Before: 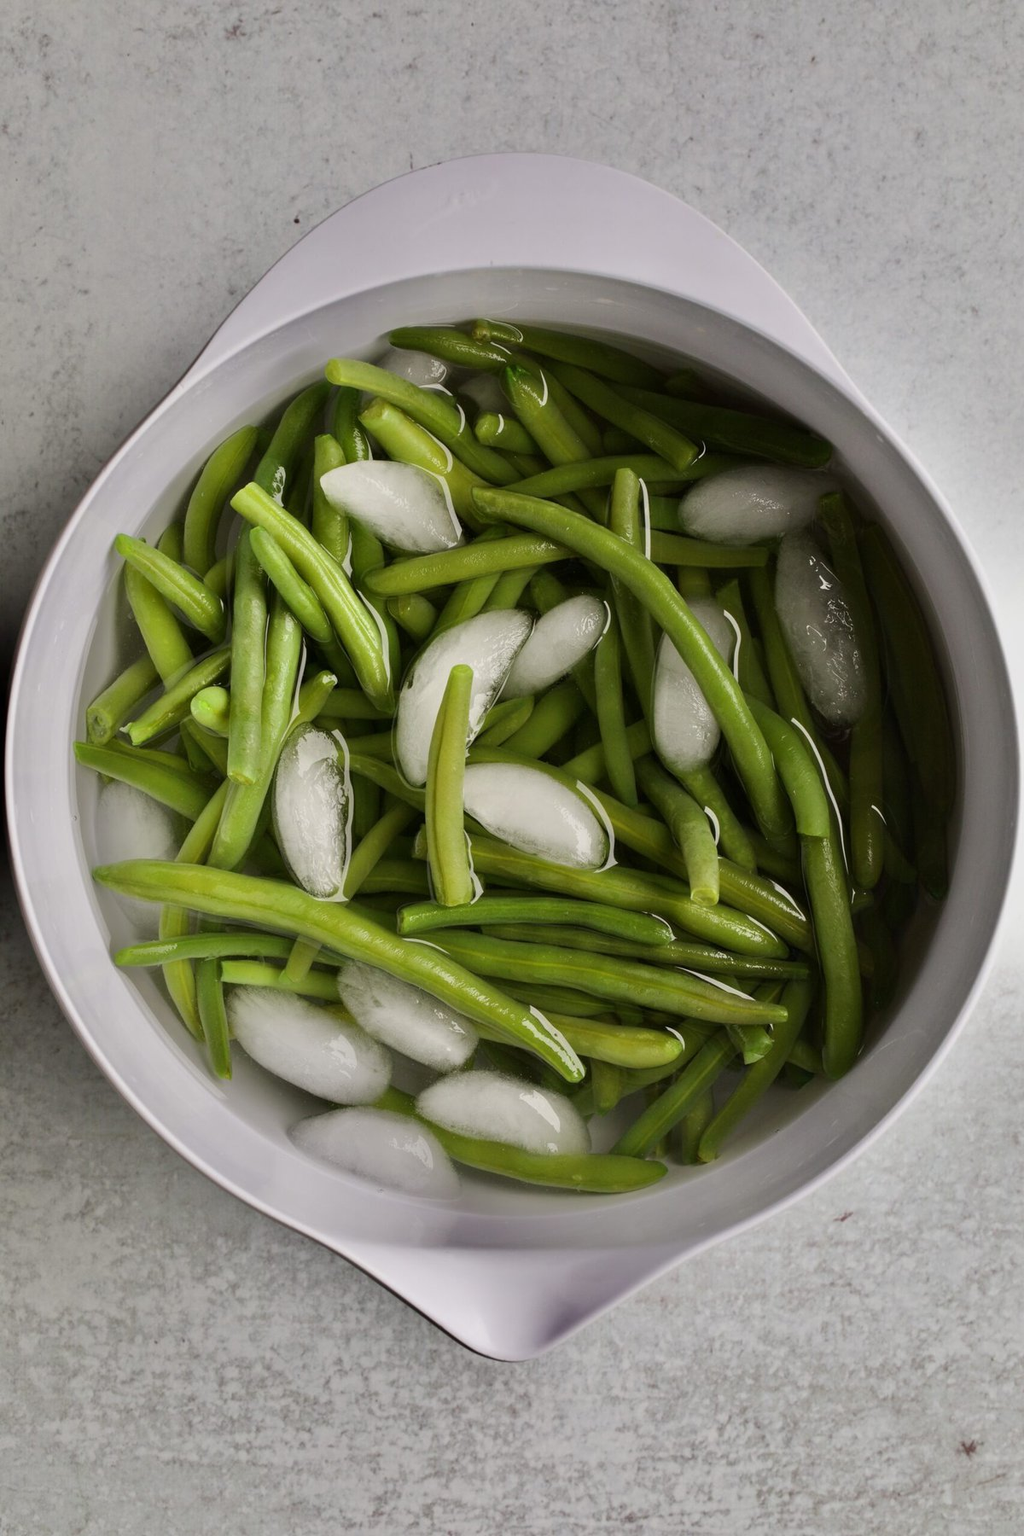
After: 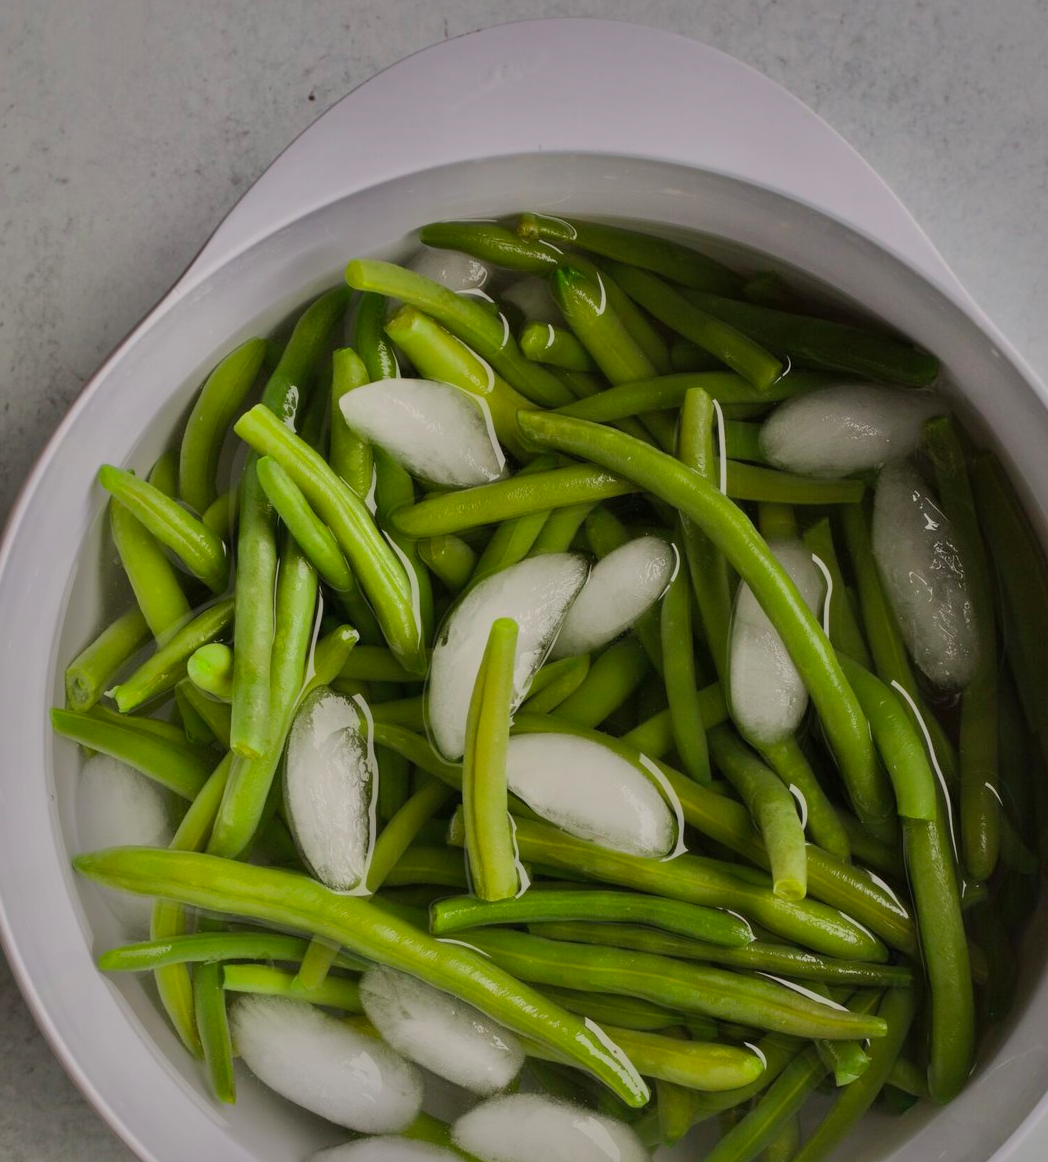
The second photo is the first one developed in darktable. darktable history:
crop: left 3.015%, top 8.969%, right 9.647%, bottom 26.457%
shadows and highlights: shadows 38.43, highlights -74.54
